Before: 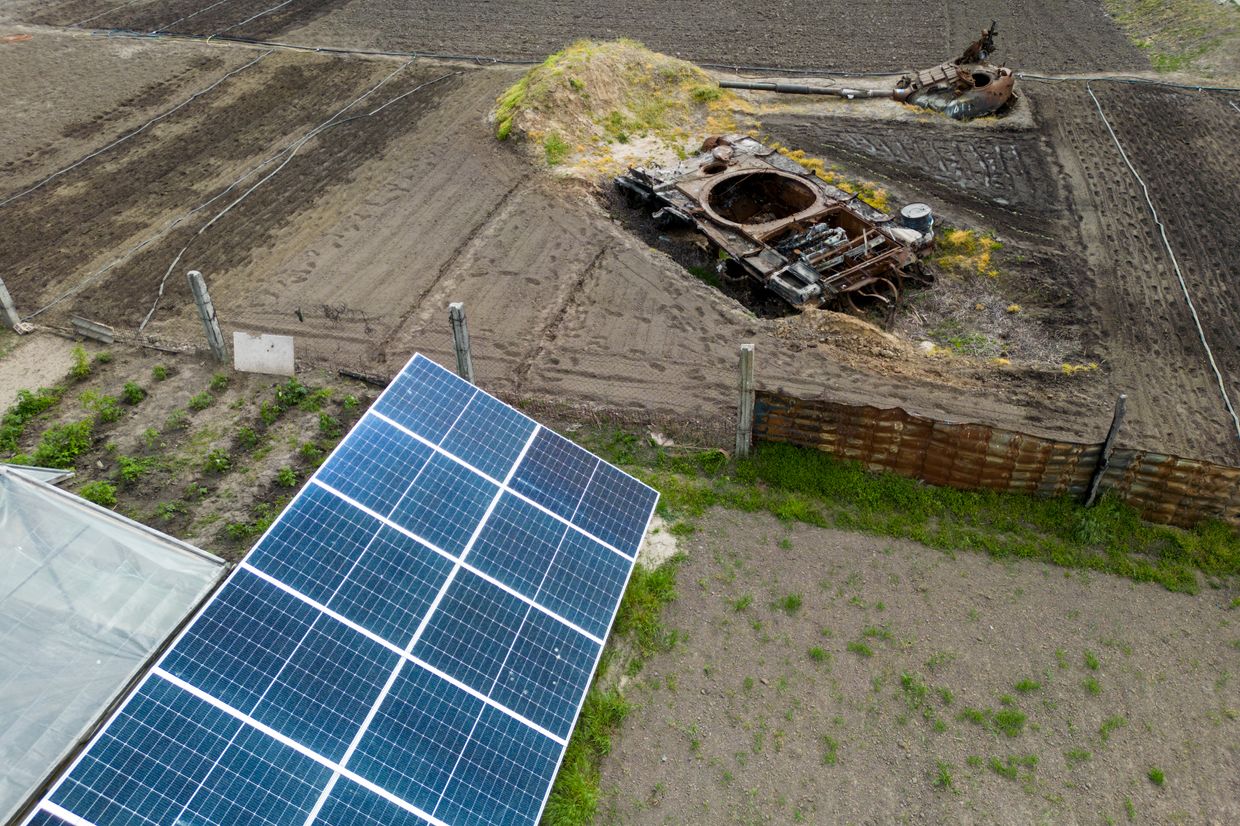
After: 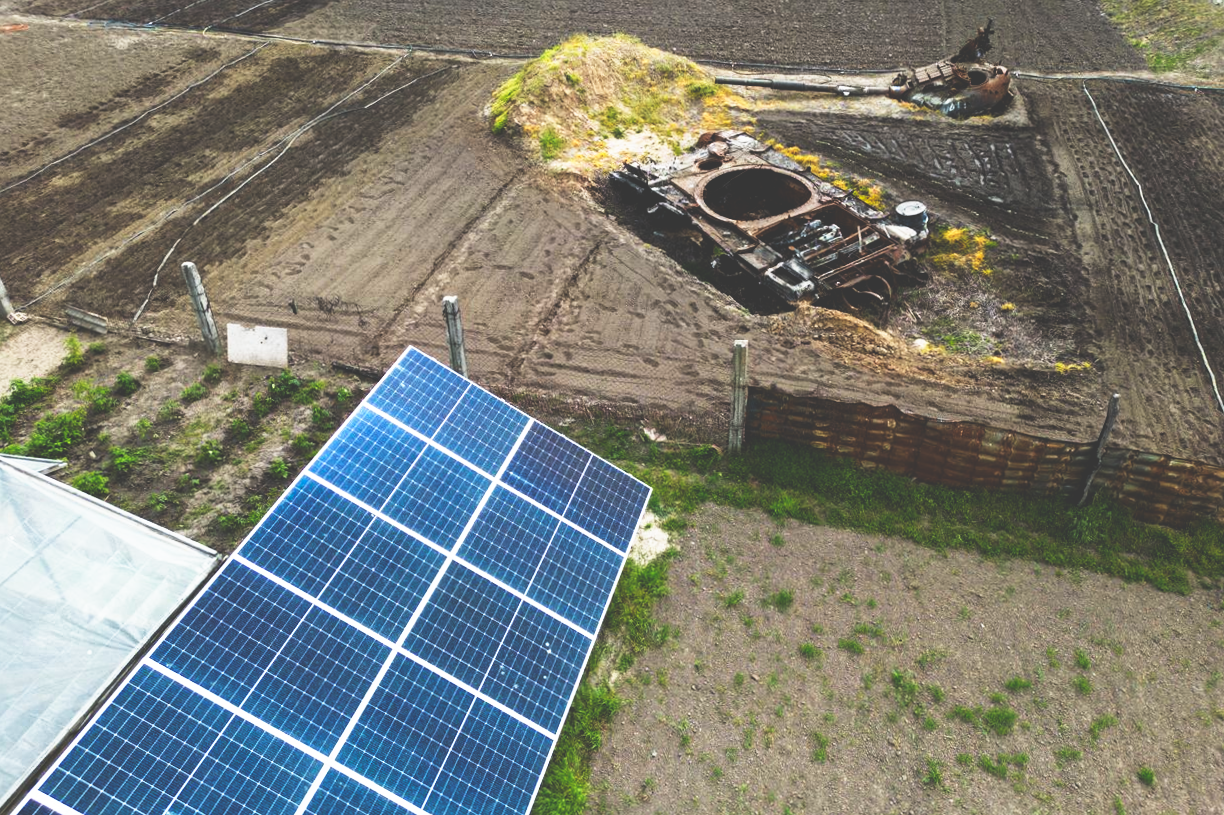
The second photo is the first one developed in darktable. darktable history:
crop and rotate: angle -0.5°
base curve: curves: ch0 [(0, 0.036) (0.007, 0.037) (0.604, 0.887) (1, 1)], preserve colors none
